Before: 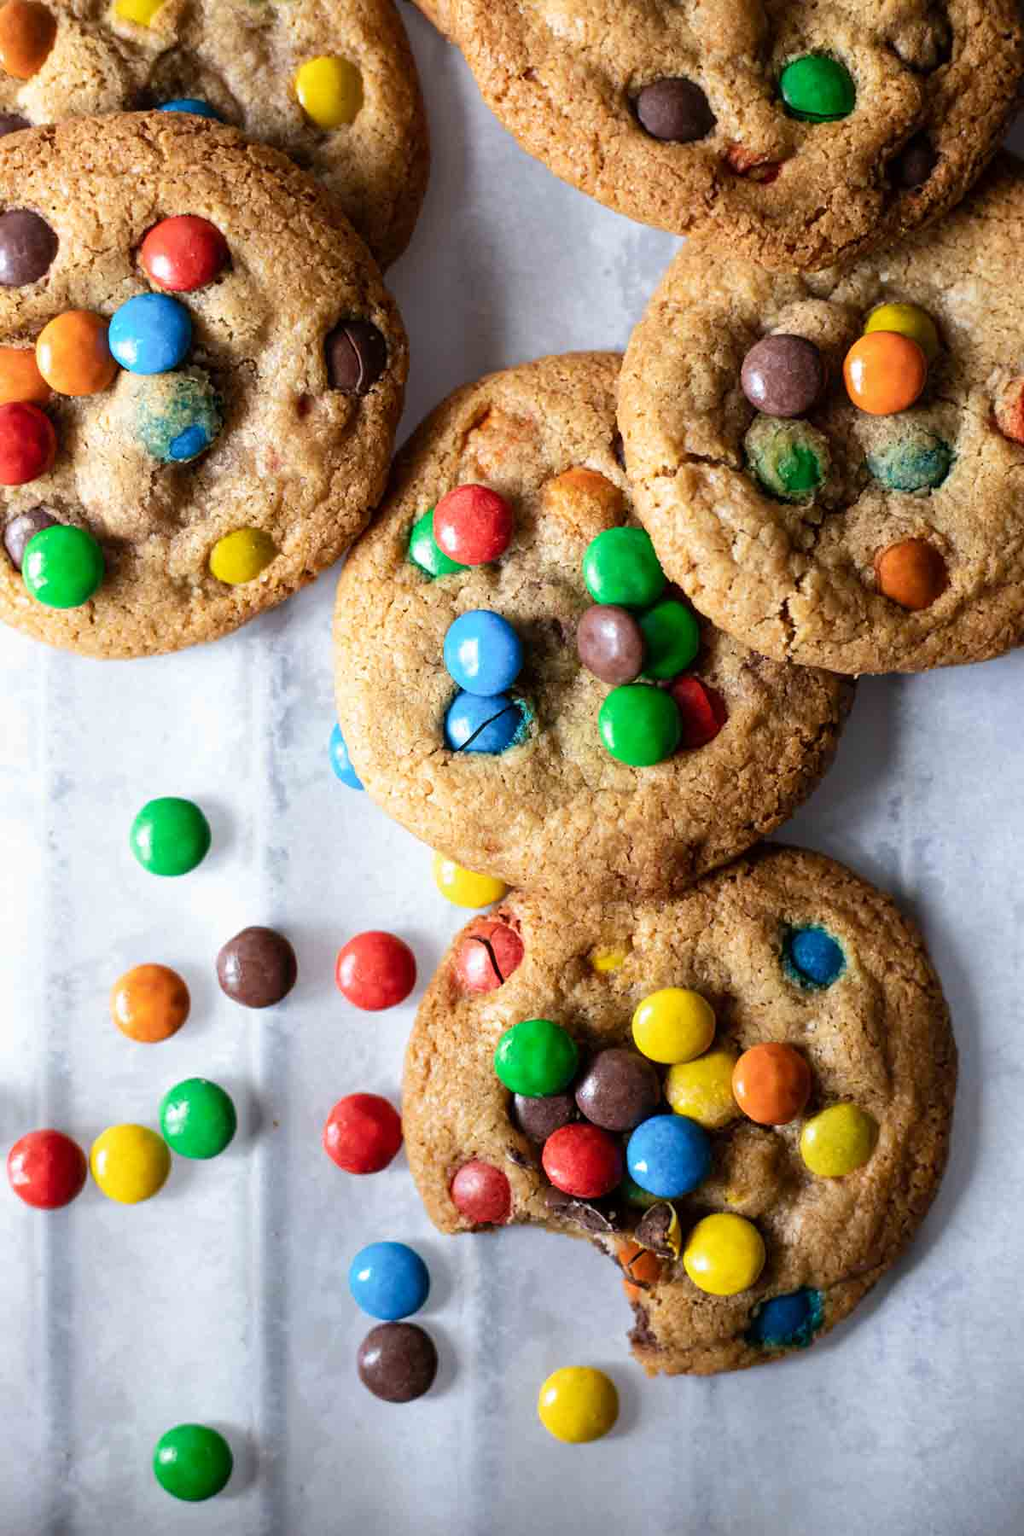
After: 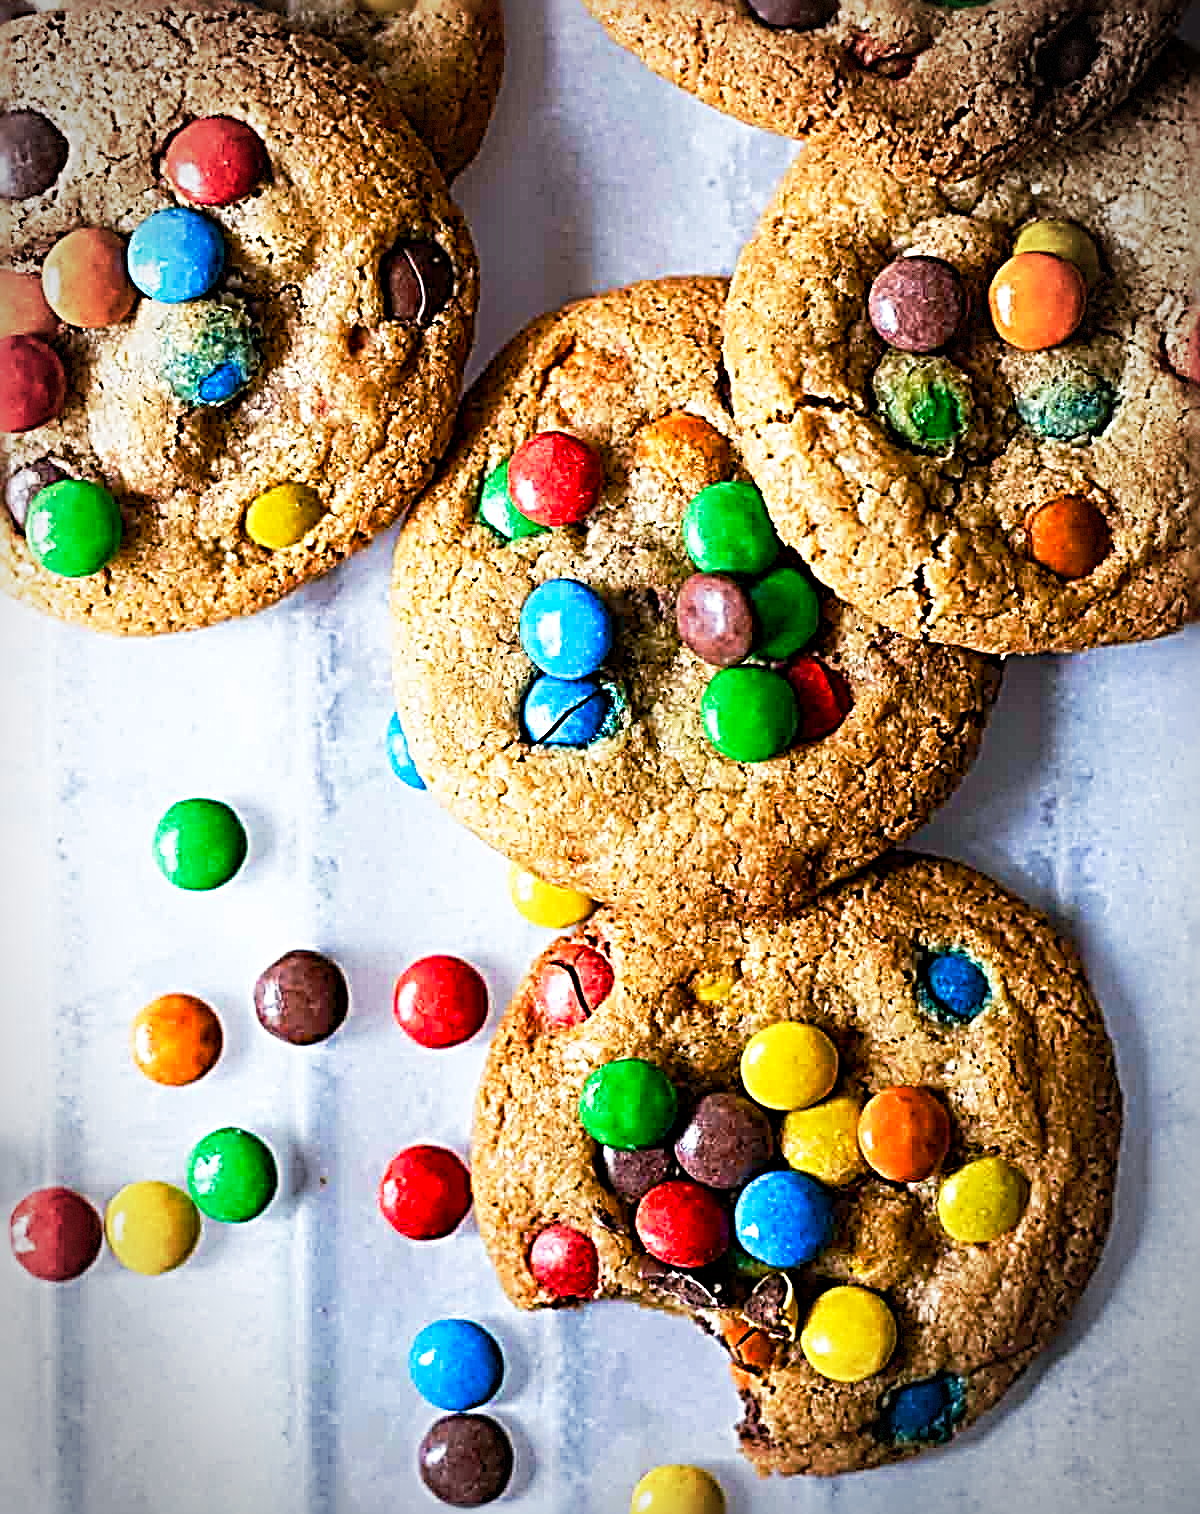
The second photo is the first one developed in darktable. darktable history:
crop: top 7.559%, bottom 8.311%
sharpen: radius 4.035, amount 1.998
color balance rgb: perceptual saturation grading › global saturation 27.5%, perceptual saturation grading › highlights -28.137%, perceptual saturation grading › mid-tones 15.197%, perceptual saturation grading › shadows 32.837%, perceptual brilliance grading › mid-tones 9.728%, perceptual brilliance grading › shadows 15.826%
vignetting: automatic ratio true, dithering 8-bit output
color calibration: x 0.354, y 0.368, temperature 4745.73 K
base curve: curves: ch0 [(0, 0) (0.257, 0.25) (0.482, 0.586) (0.757, 0.871) (1, 1)], preserve colors none
